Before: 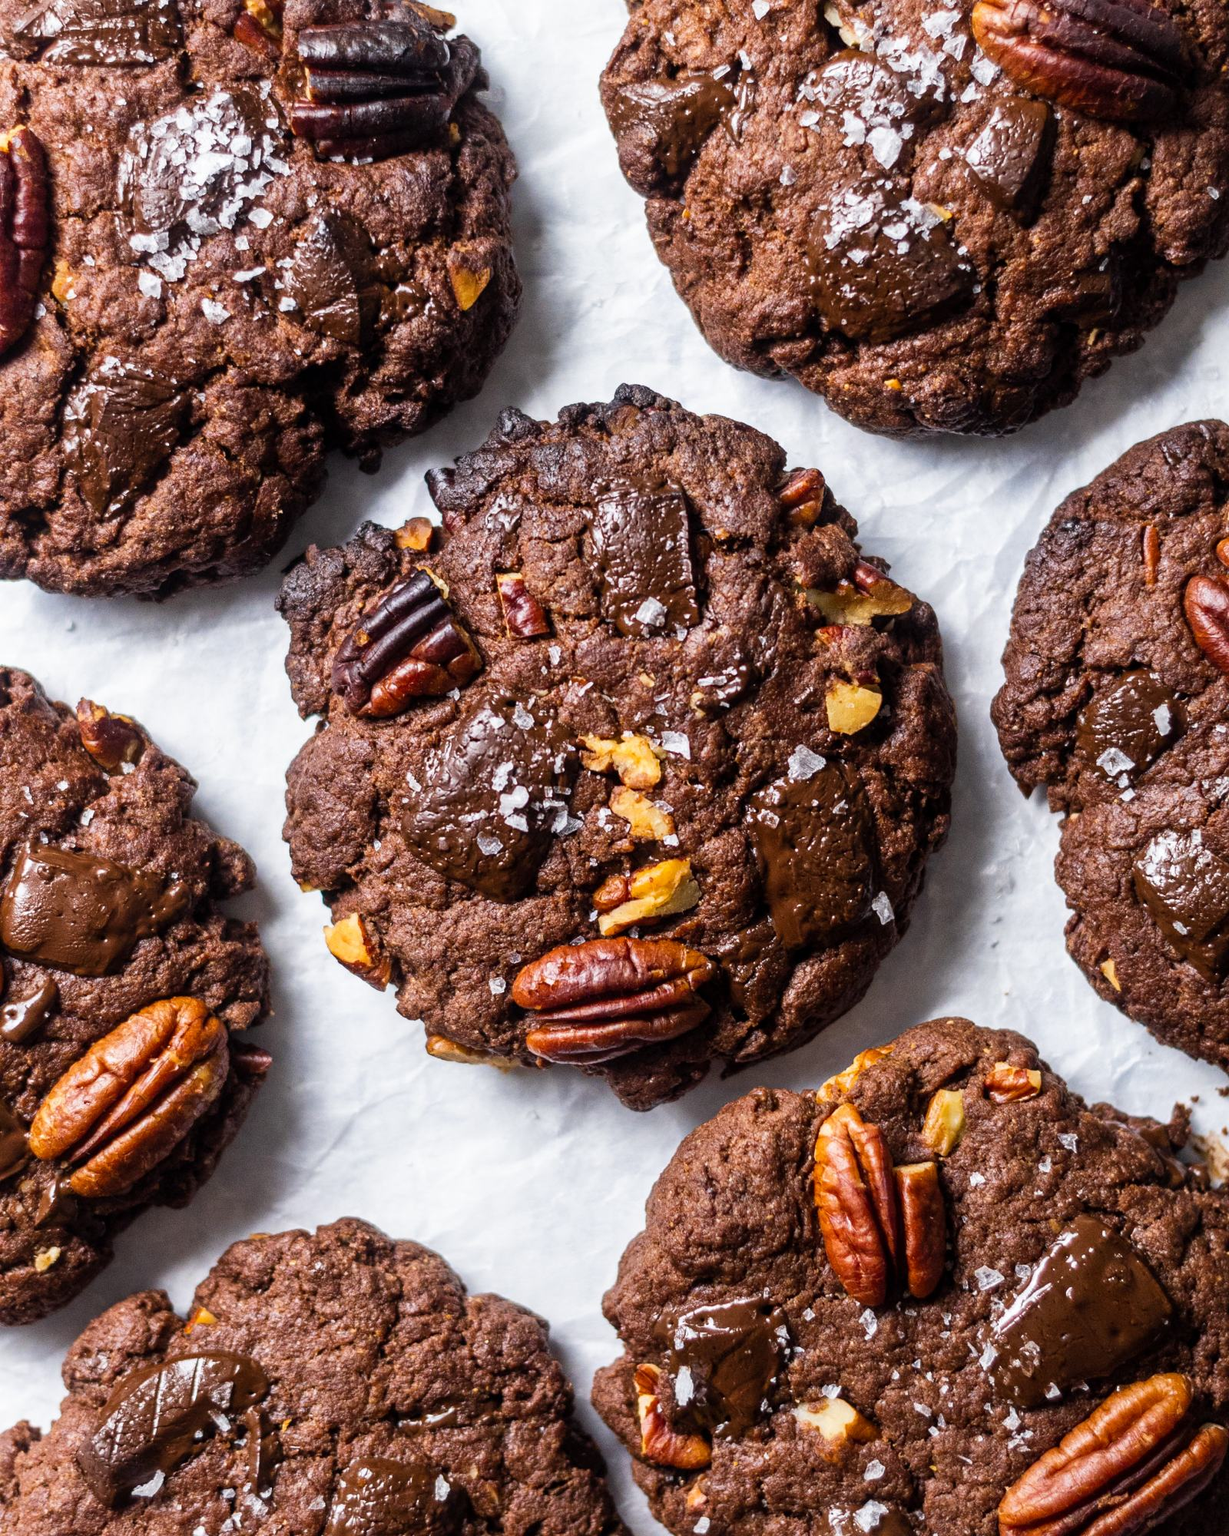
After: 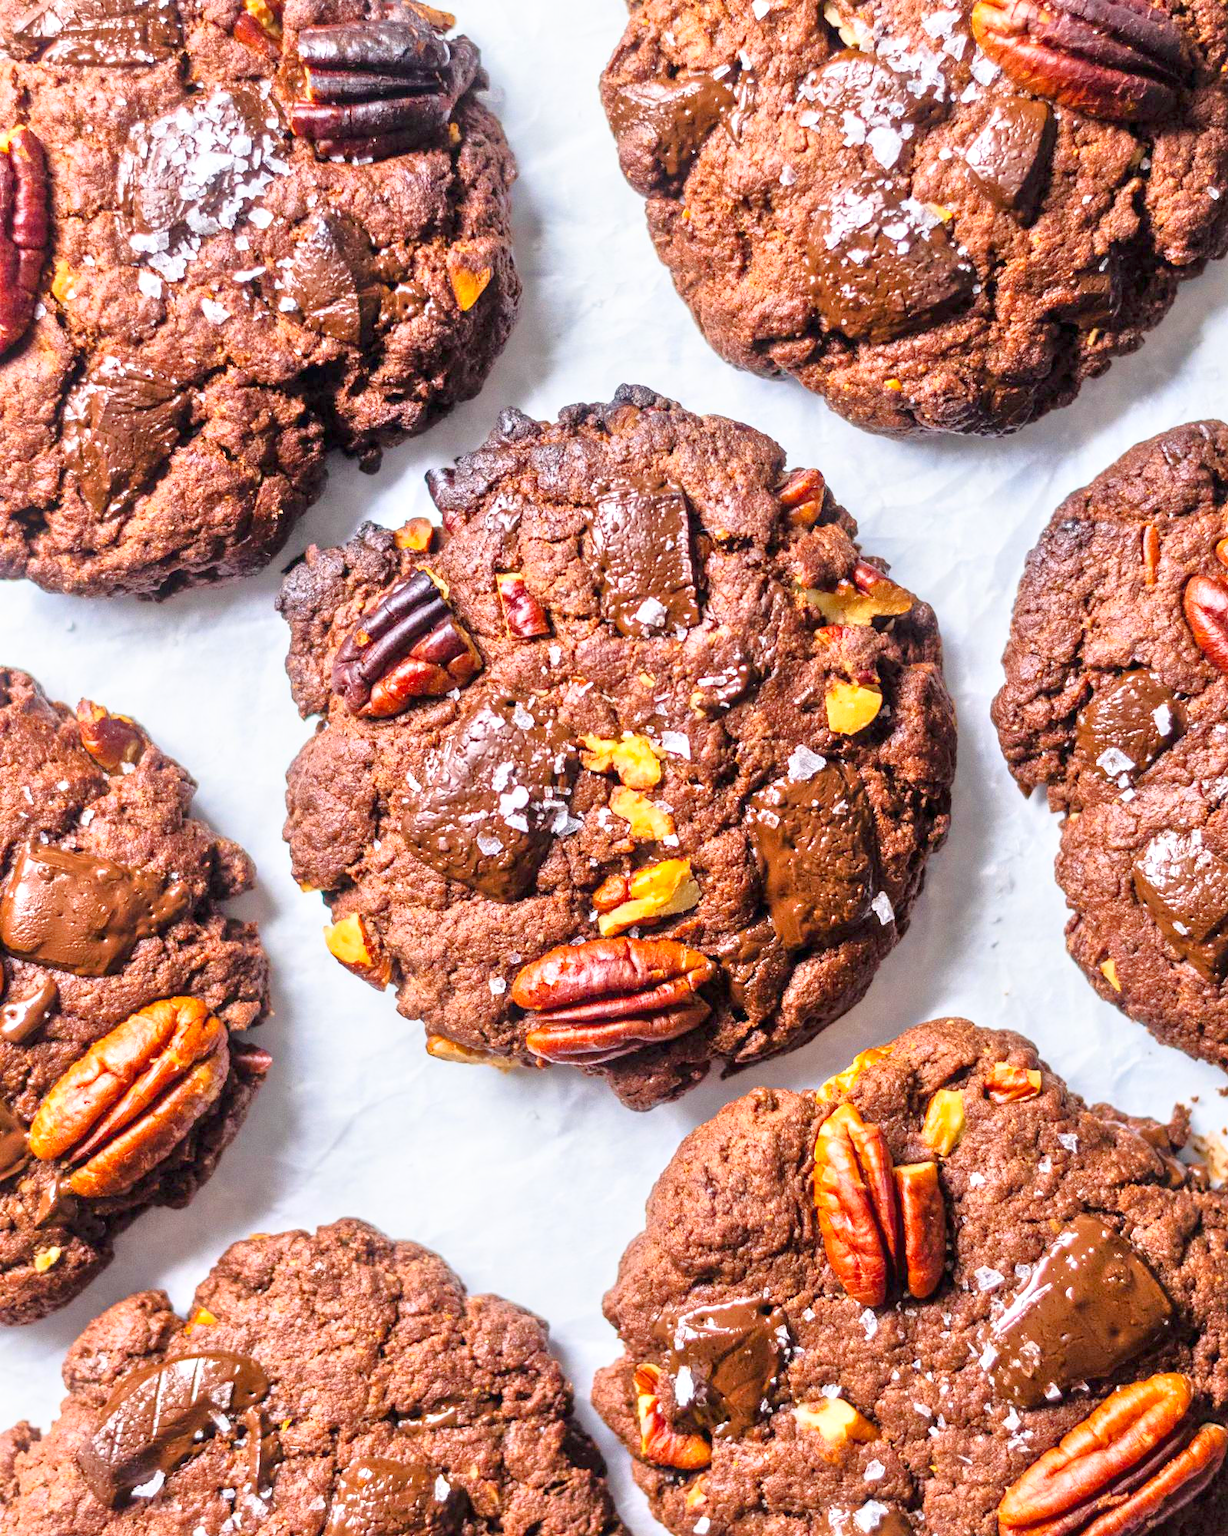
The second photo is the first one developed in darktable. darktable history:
tone equalizer: -8 EV 1.98 EV, -7 EV 1.98 EV, -6 EV 1.96 EV, -5 EV 1.99 EV, -4 EV 1.99 EV, -3 EV 1.48 EV, -2 EV 0.985 EV, -1 EV 0.486 EV
contrast brightness saturation: contrast 0.202, brightness 0.158, saturation 0.216
